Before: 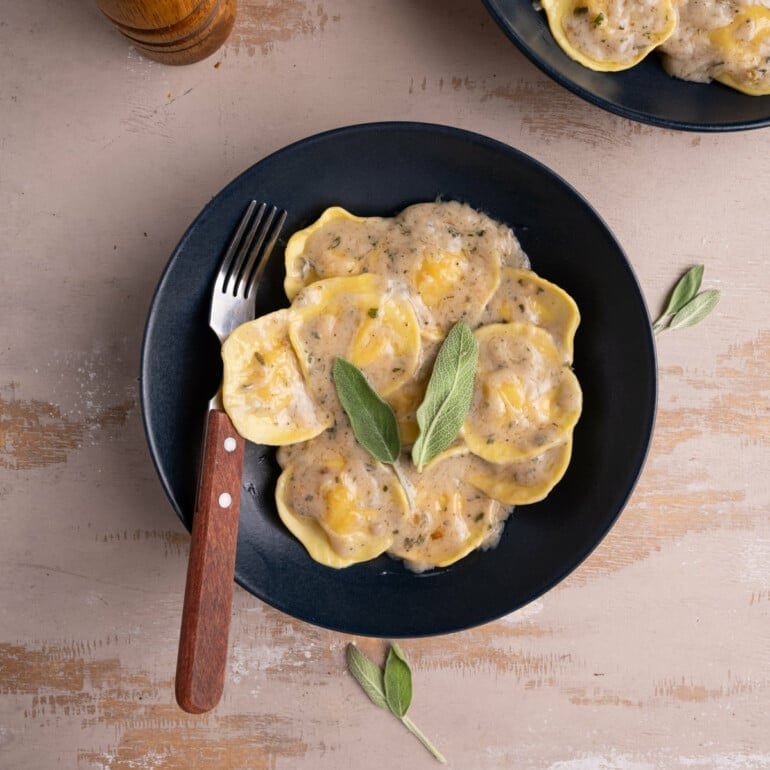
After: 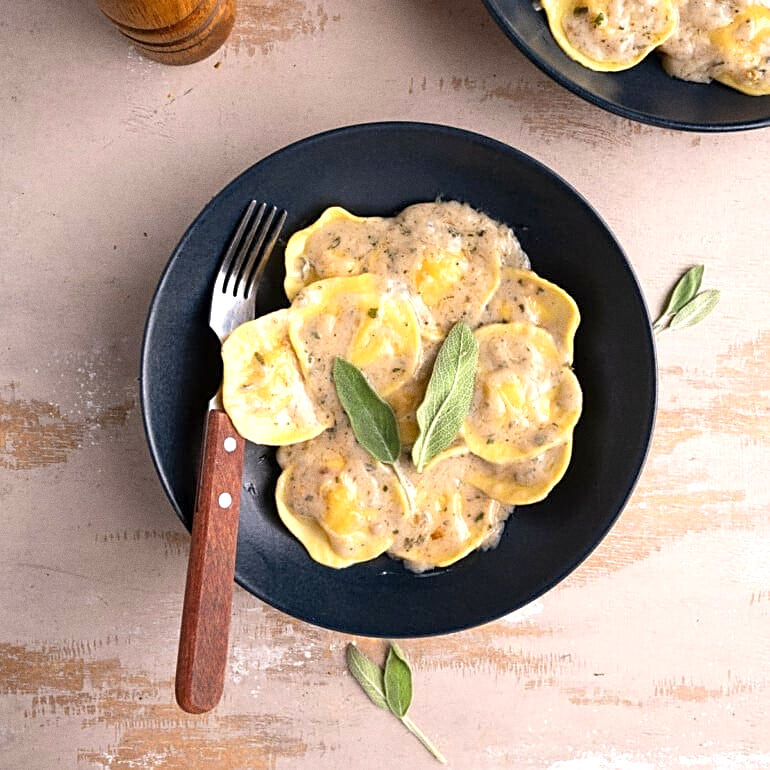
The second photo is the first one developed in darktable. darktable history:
grain: on, module defaults
exposure: exposure 0.661 EV, compensate highlight preservation false
sharpen: on, module defaults
